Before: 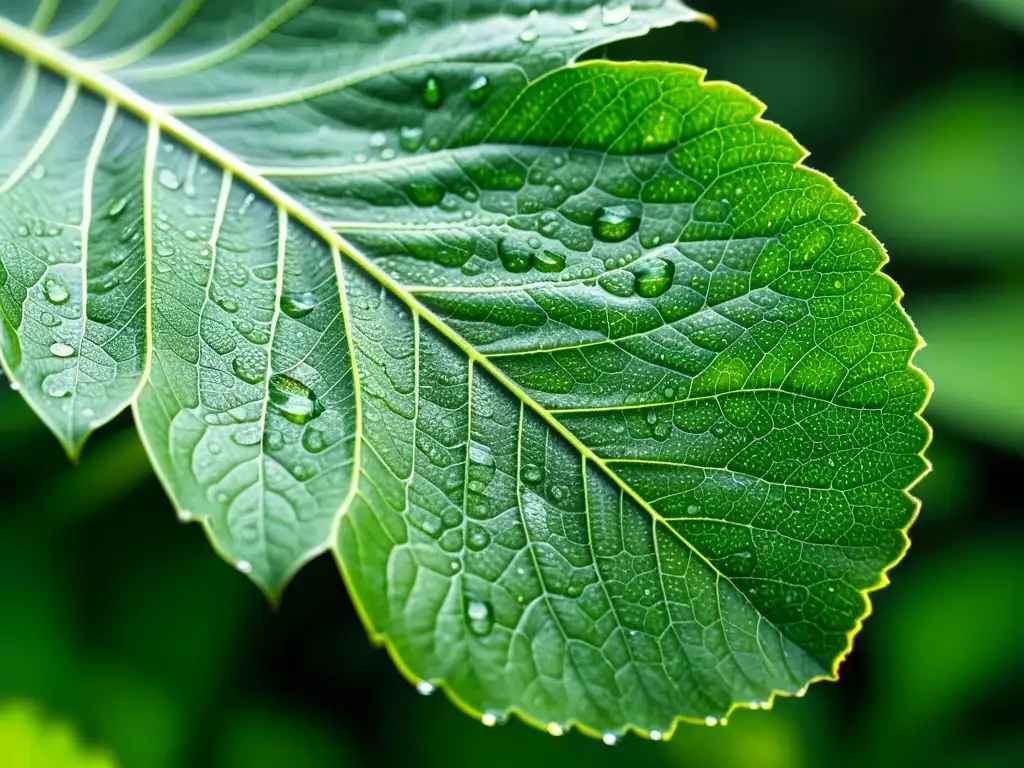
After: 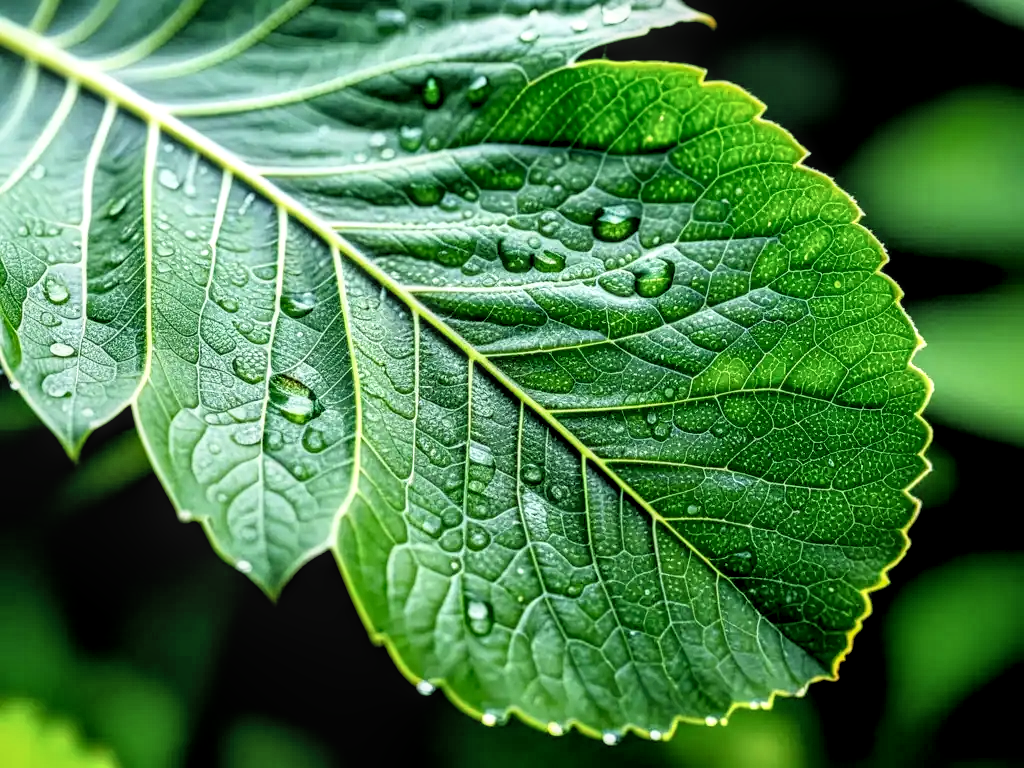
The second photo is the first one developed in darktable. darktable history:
local contrast: highlights 63%, detail 143%, midtone range 0.426
filmic rgb: black relative exposure -3.72 EV, white relative exposure 2.78 EV, dynamic range scaling -5.63%, hardness 3.03
